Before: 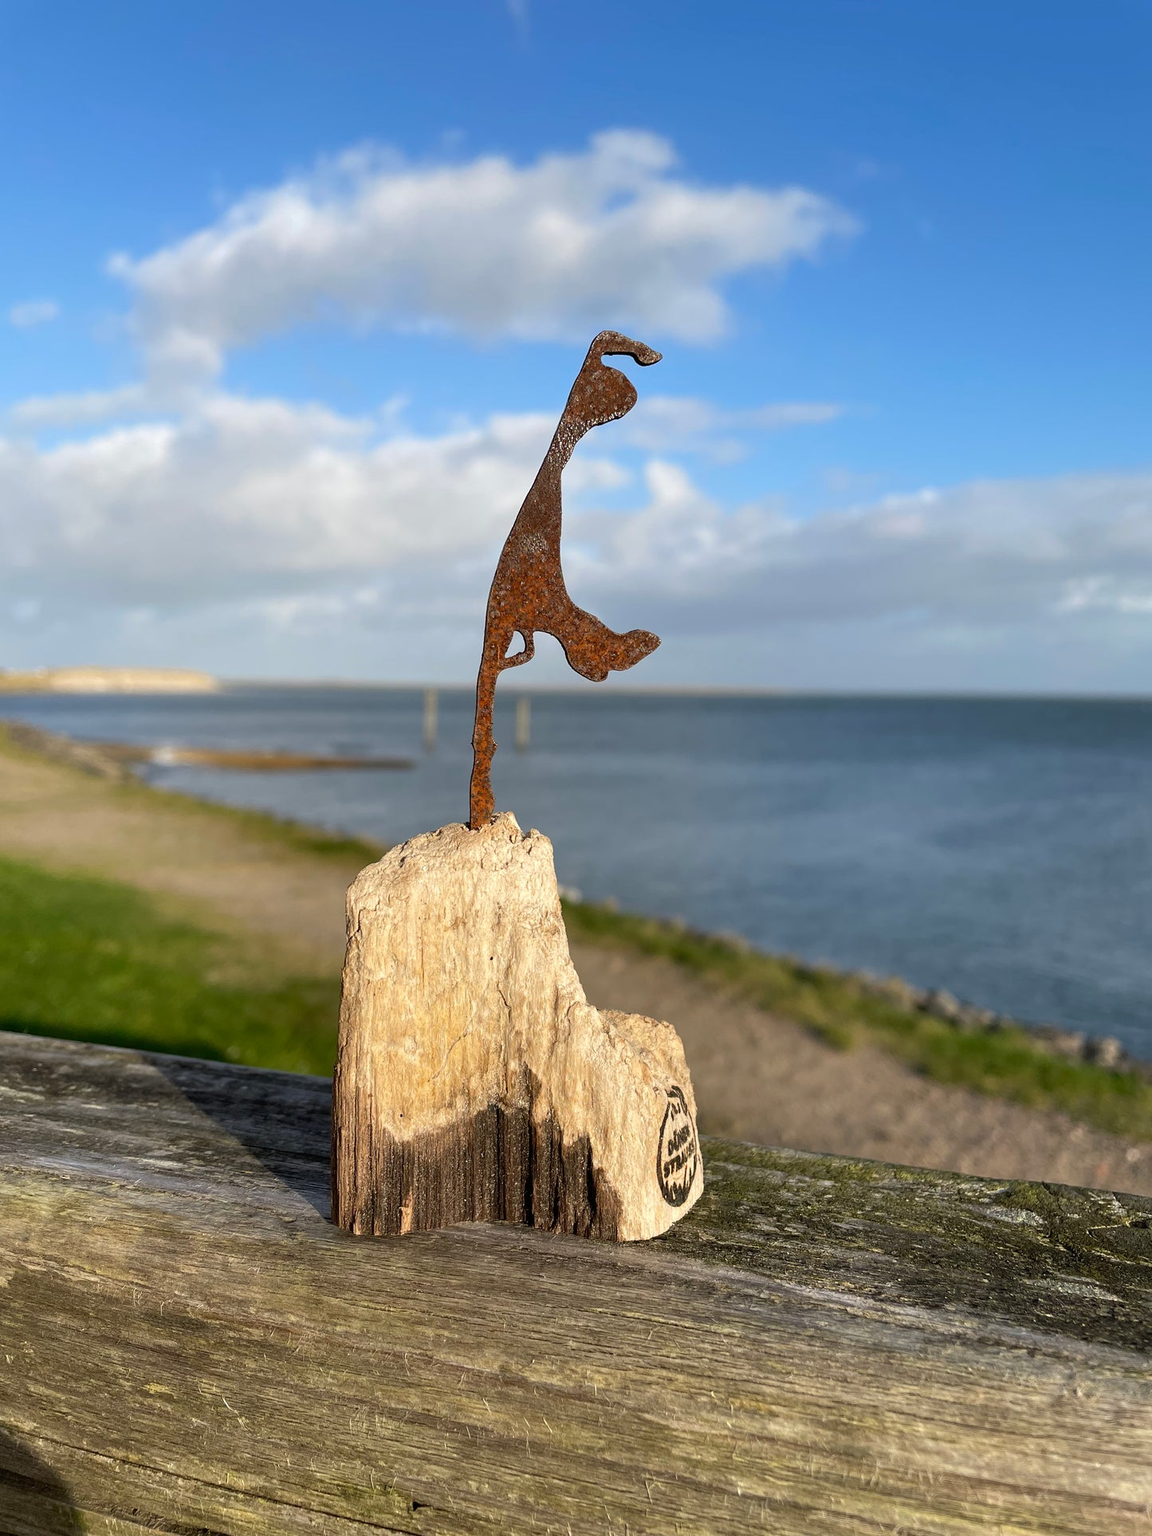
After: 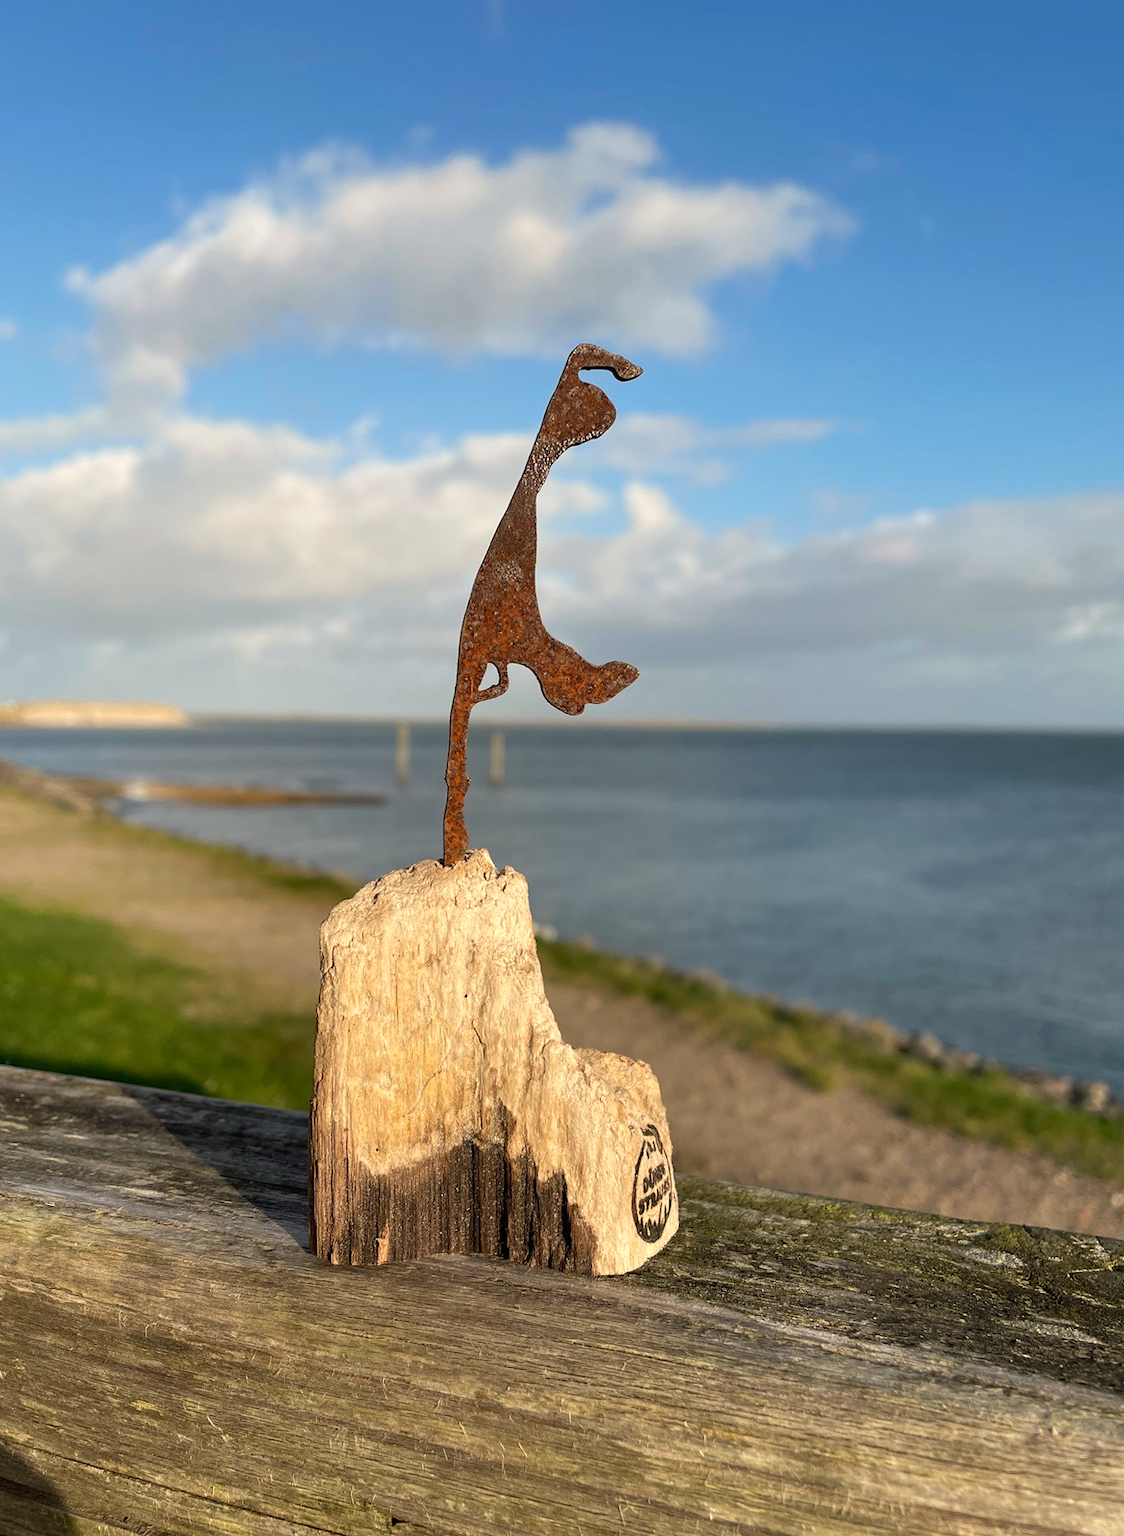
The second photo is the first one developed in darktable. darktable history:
rotate and perspective: rotation 0.074°, lens shift (vertical) 0.096, lens shift (horizontal) -0.041, crop left 0.043, crop right 0.952, crop top 0.024, crop bottom 0.979
white balance: red 1.045, blue 0.932
